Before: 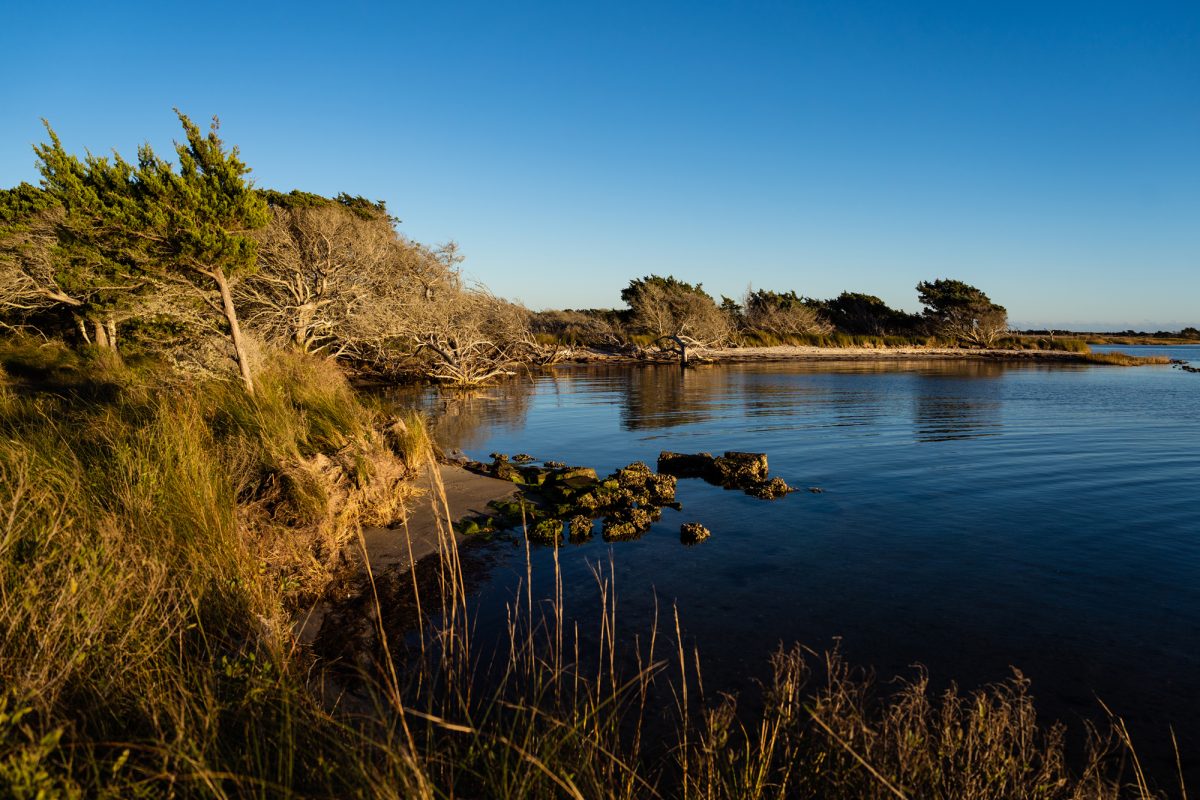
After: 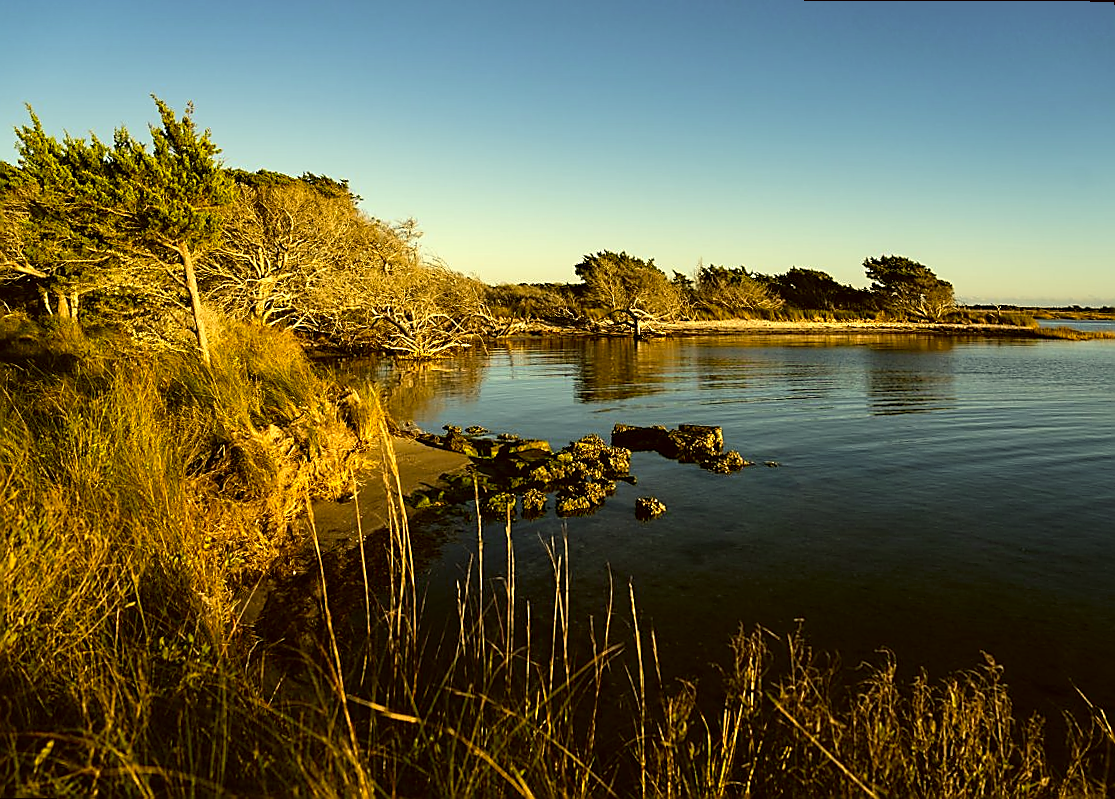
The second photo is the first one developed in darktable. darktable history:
color correction: highlights a* 0.162, highlights b* 29.53, shadows a* -0.162, shadows b* 21.09
sharpen: radius 1.4, amount 1.25, threshold 0.7
exposure: exposure 0.493 EV, compensate highlight preservation false
rotate and perspective: rotation 0.215°, lens shift (vertical) -0.139, crop left 0.069, crop right 0.939, crop top 0.002, crop bottom 0.996
